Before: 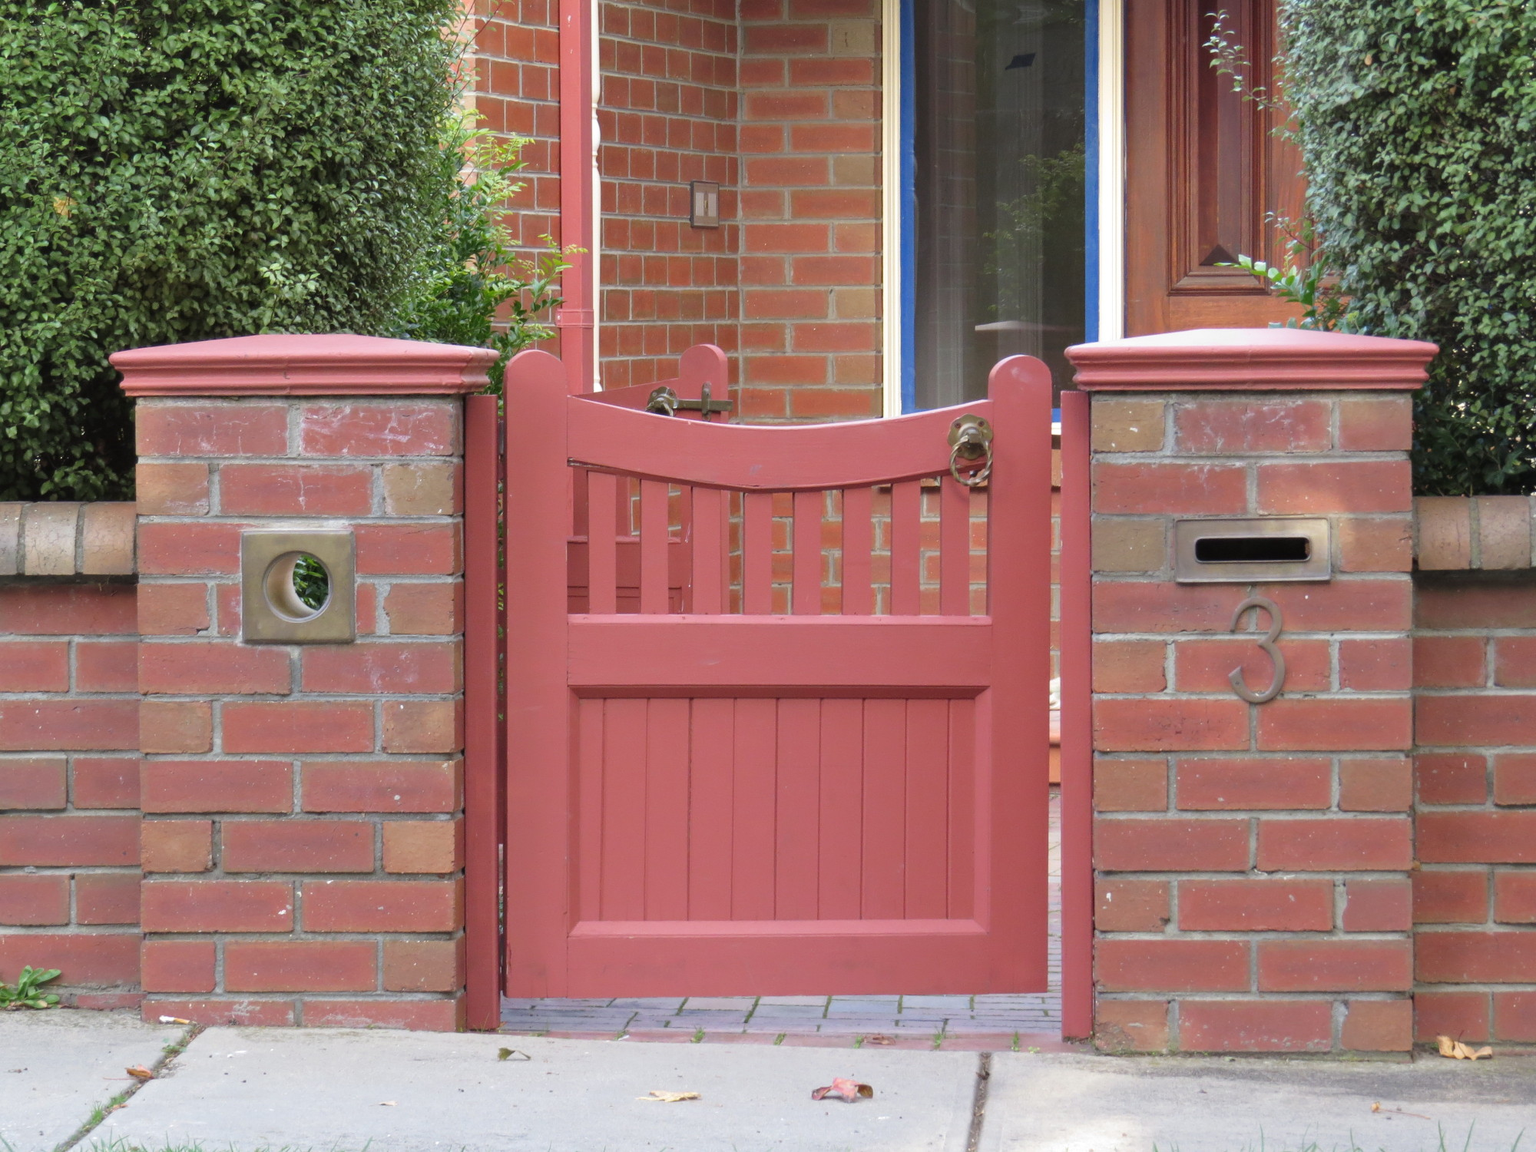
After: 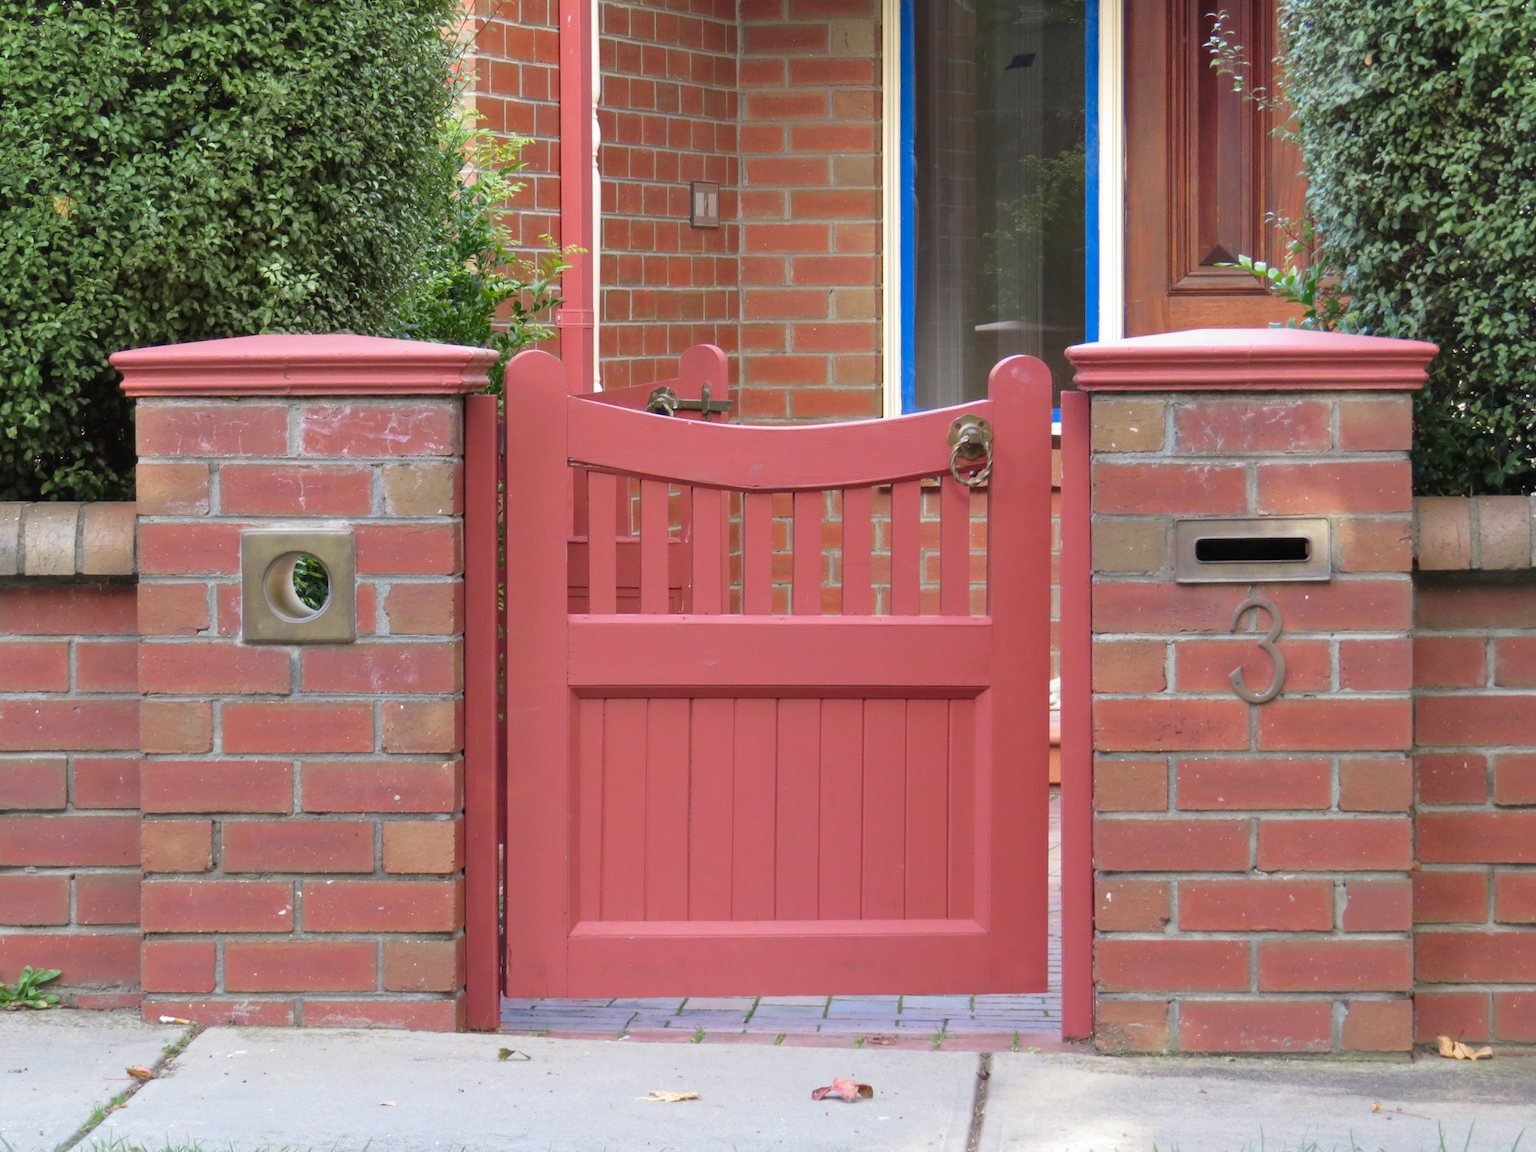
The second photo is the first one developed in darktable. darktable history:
color zones: curves: ch1 [(0.25, 0.5) (0.747, 0.71)]
exposure: black level correction 0.001, compensate highlight preservation false
